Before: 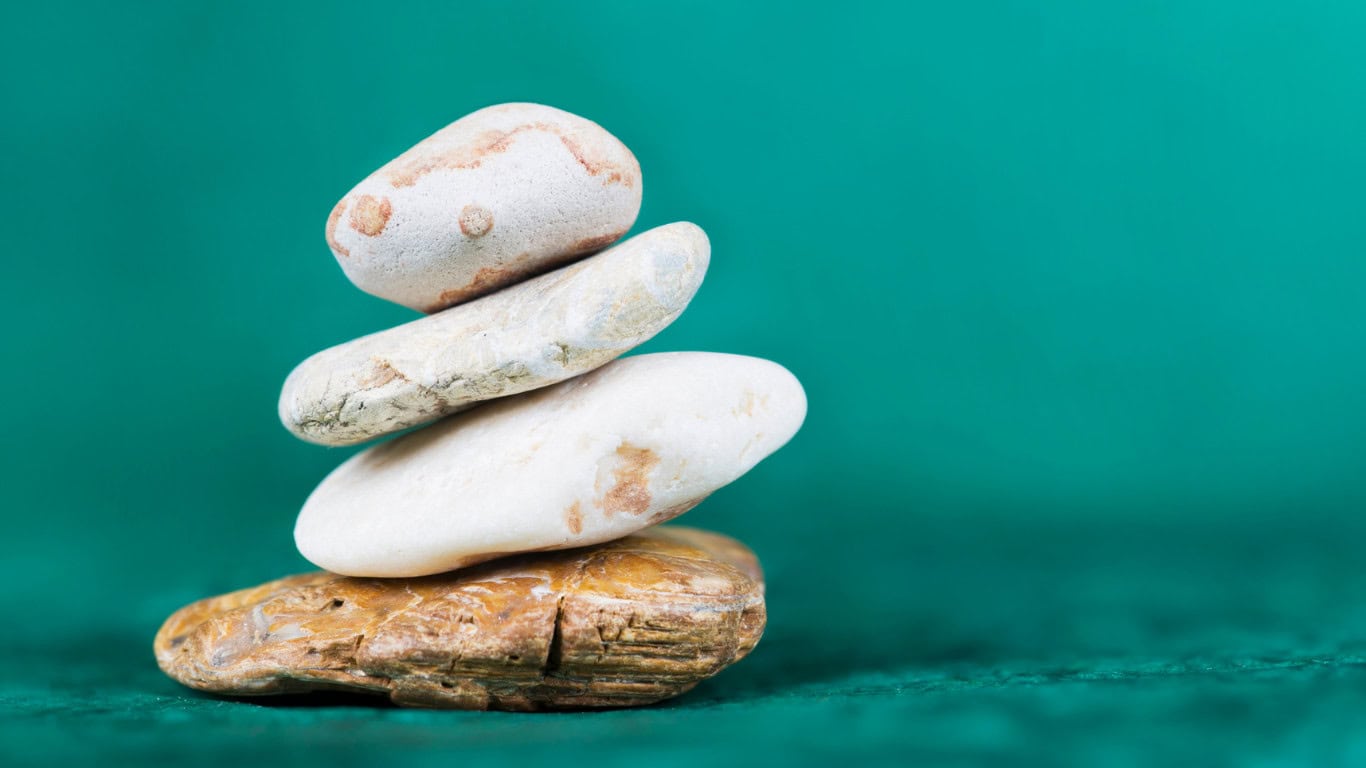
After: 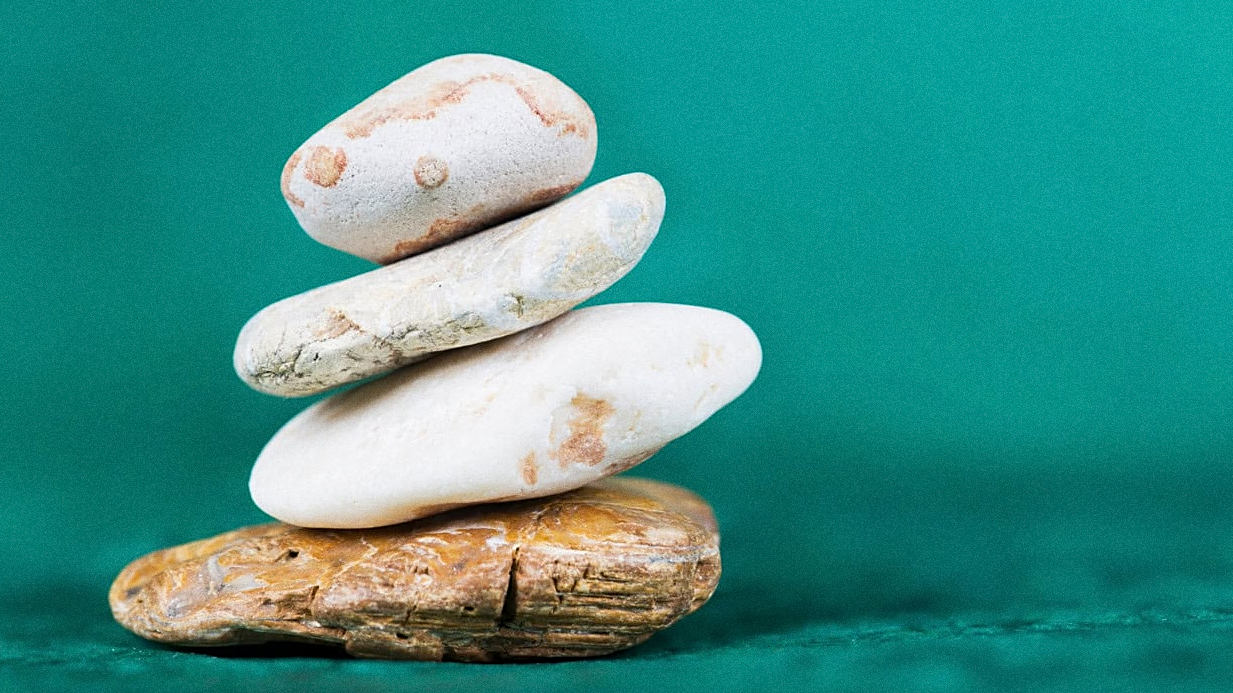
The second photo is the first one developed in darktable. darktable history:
crop: left 3.305%, top 6.436%, right 6.389%, bottom 3.258%
grain: on, module defaults
sharpen: on, module defaults
